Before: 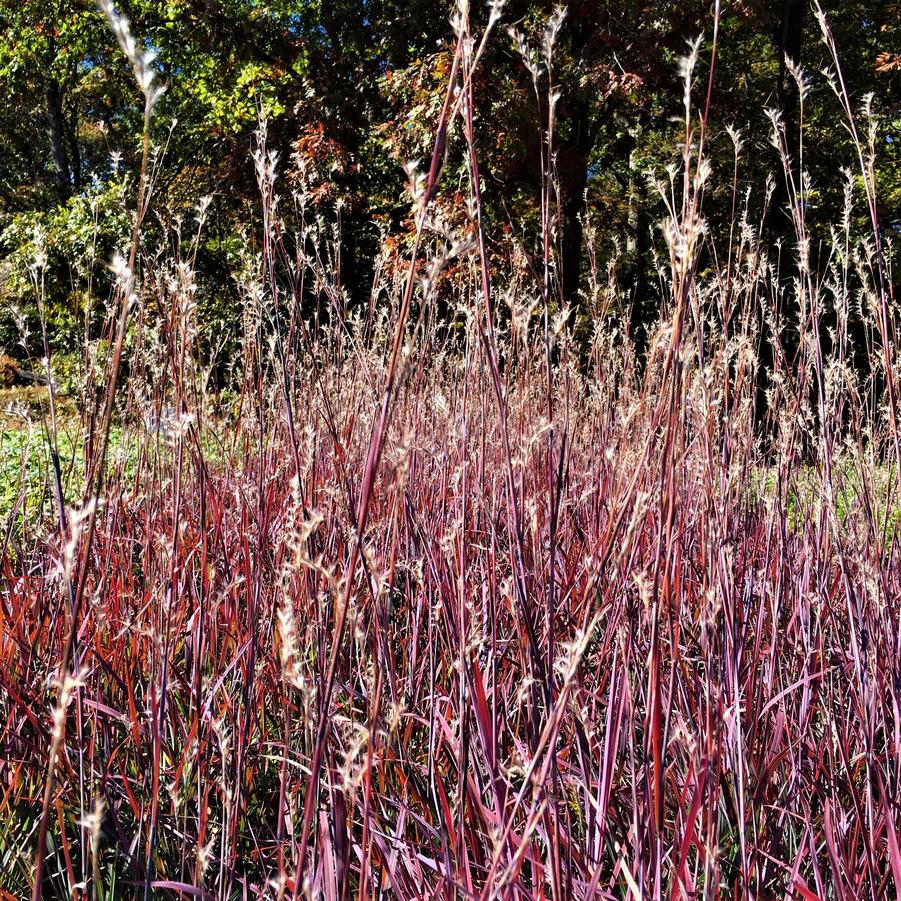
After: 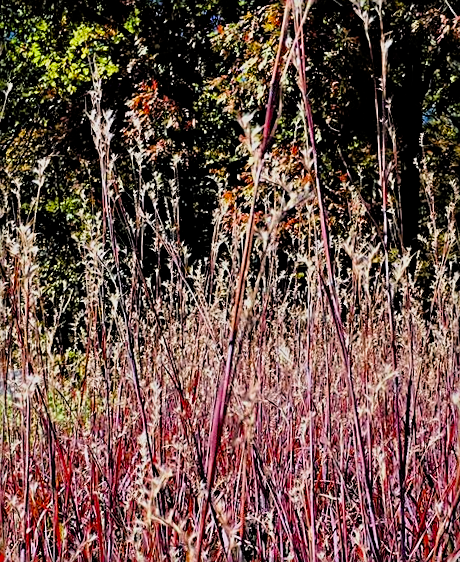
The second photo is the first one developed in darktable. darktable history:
sharpen: on, module defaults
rotate and perspective: rotation -2.22°, lens shift (horizontal) -0.022, automatic cropping off
crop: left 17.835%, top 7.675%, right 32.881%, bottom 32.213%
filmic rgb: black relative exposure -7.6 EV, white relative exposure 4.64 EV, threshold 3 EV, target black luminance 0%, hardness 3.55, latitude 50.51%, contrast 1.033, highlights saturation mix 10%, shadows ↔ highlights balance -0.198%, color science v4 (2020), enable highlight reconstruction true
